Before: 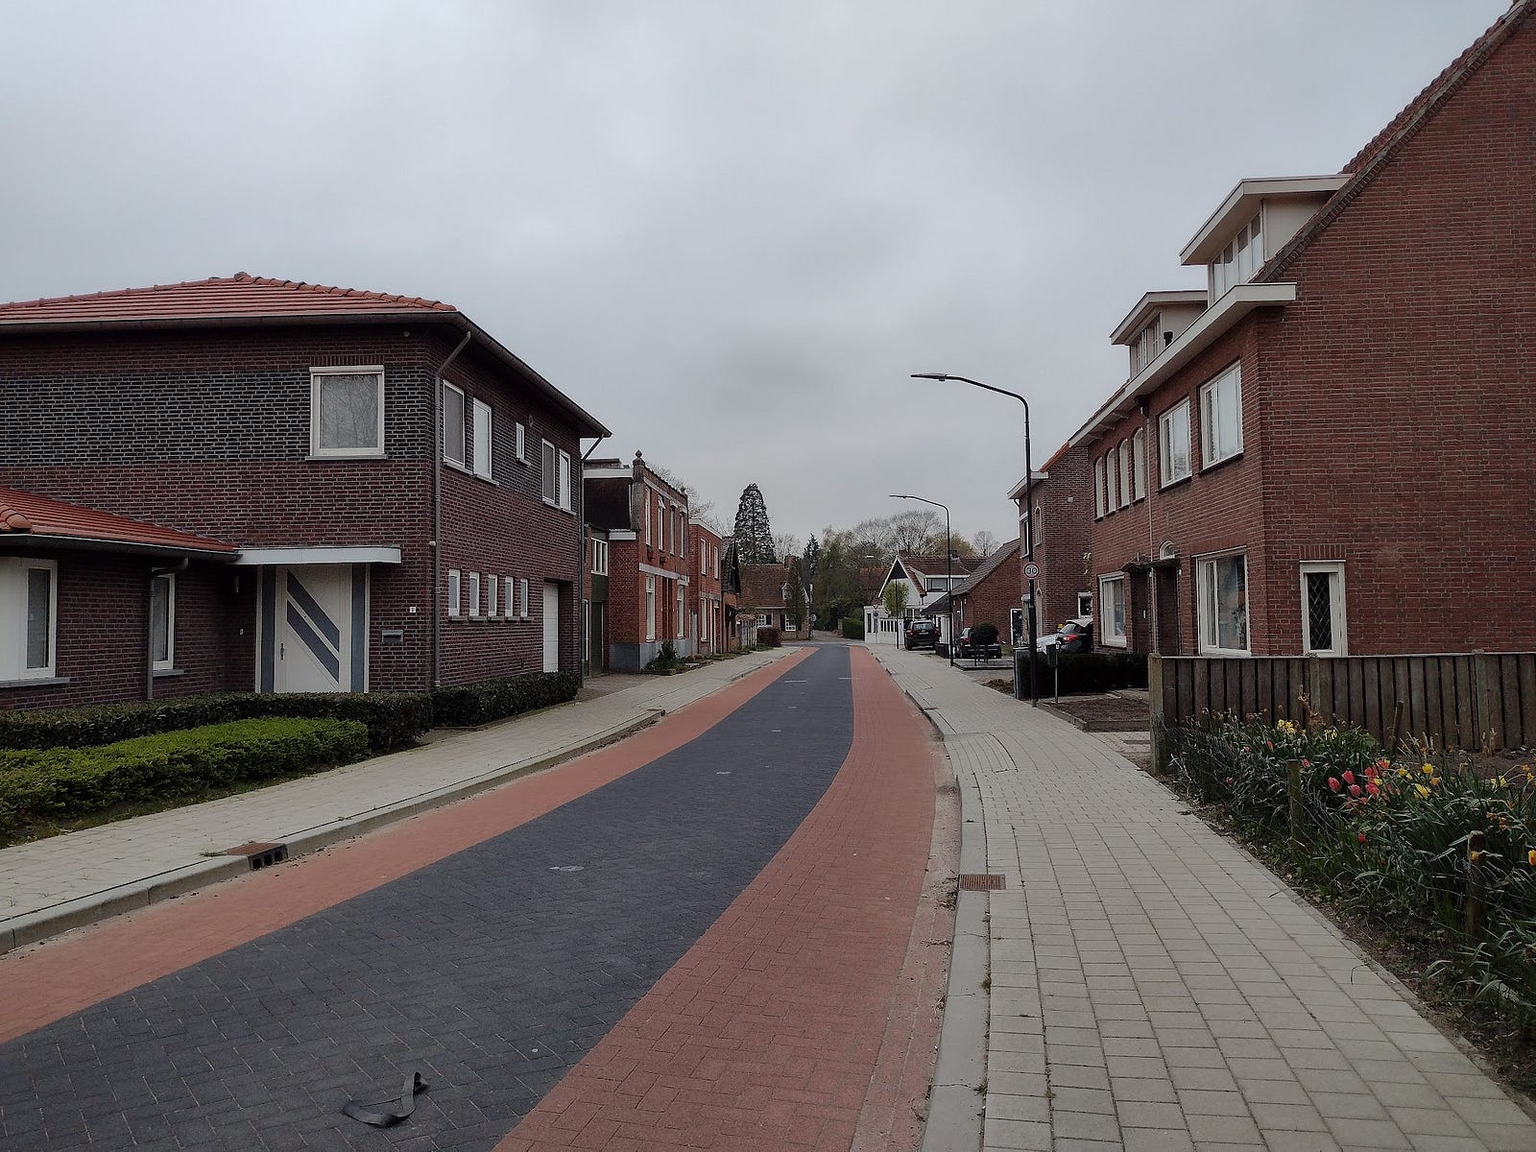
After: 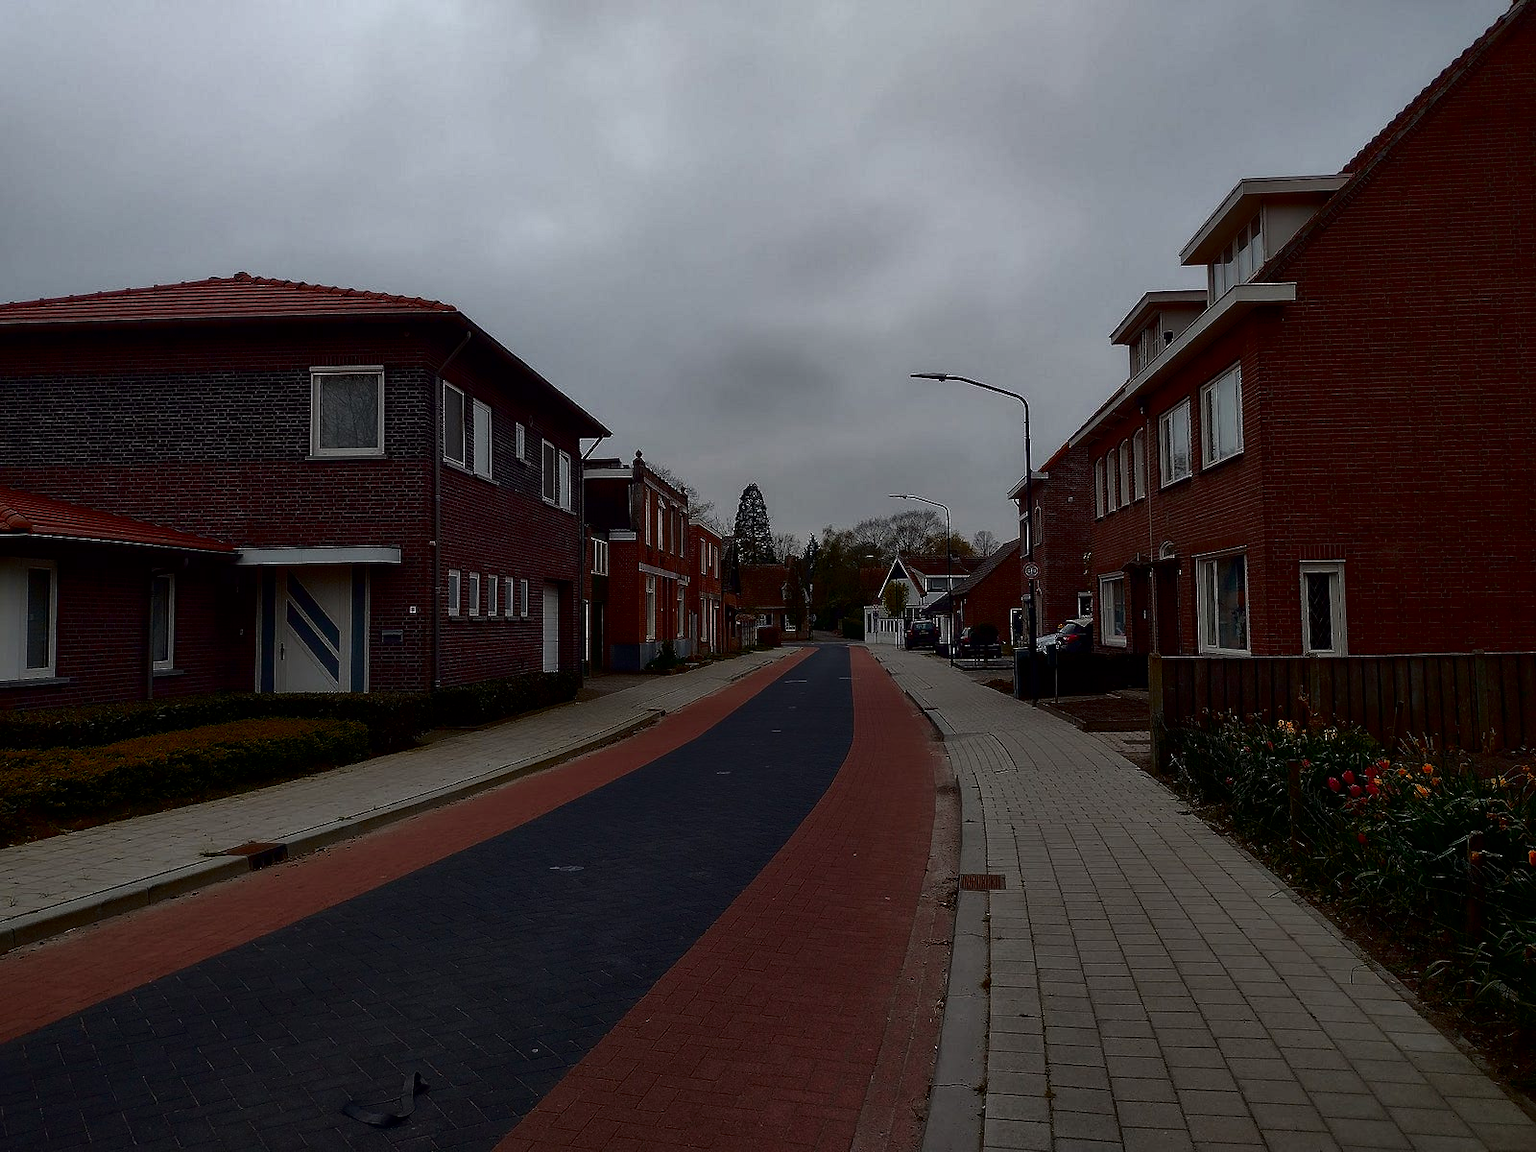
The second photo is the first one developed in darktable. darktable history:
color zones: curves: ch2 [(0, 0.5) (0.084, 0.497) (0.323, 0.335) (0.4, 0.497) (1, 0.5)]
contrast brightness saturation: contrast 0.09, brightness -0.585, saturation 0.174
